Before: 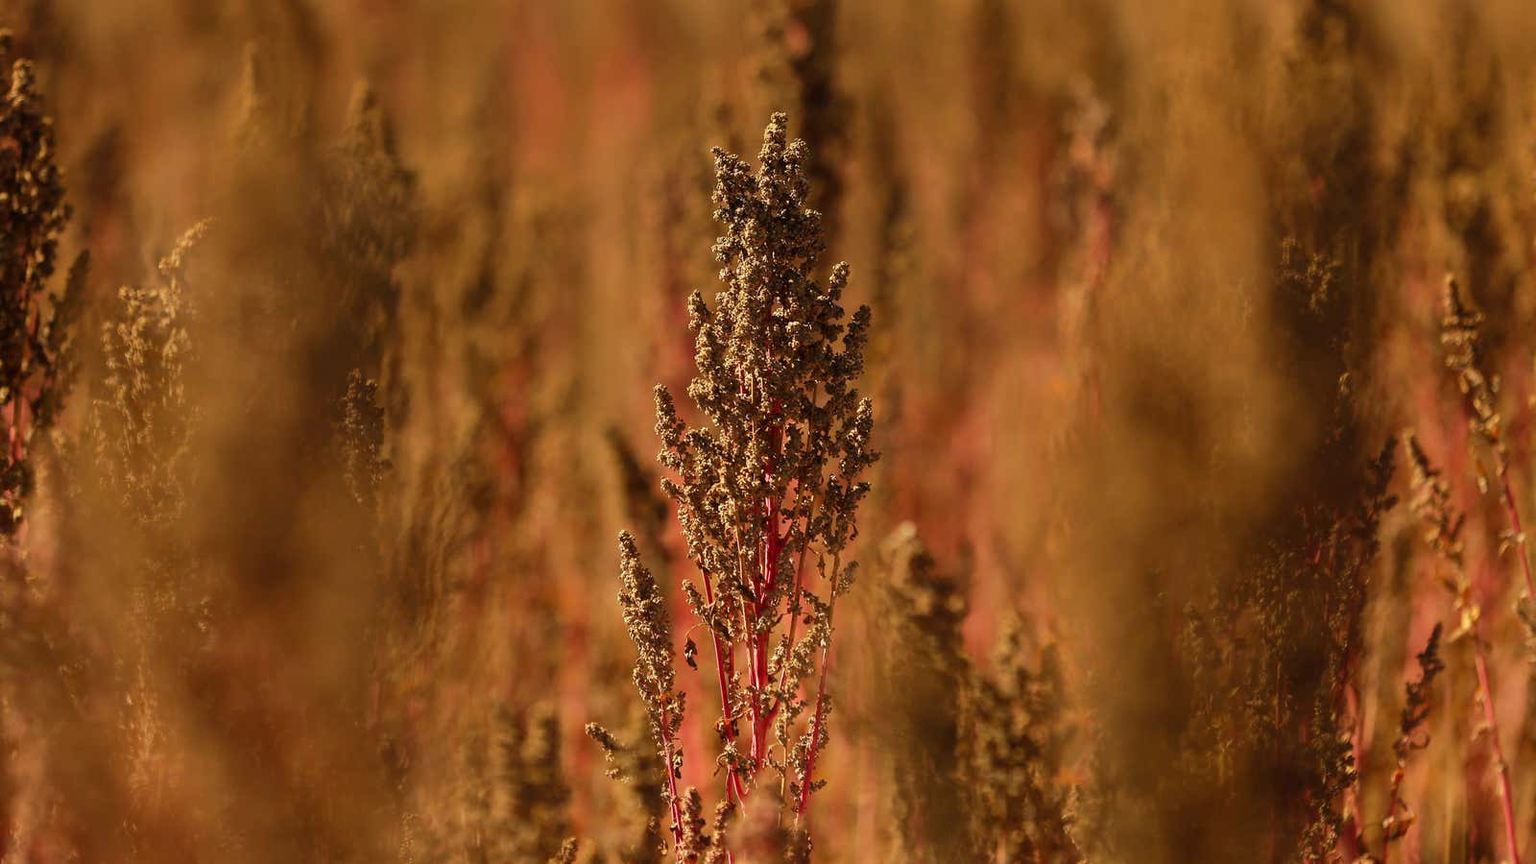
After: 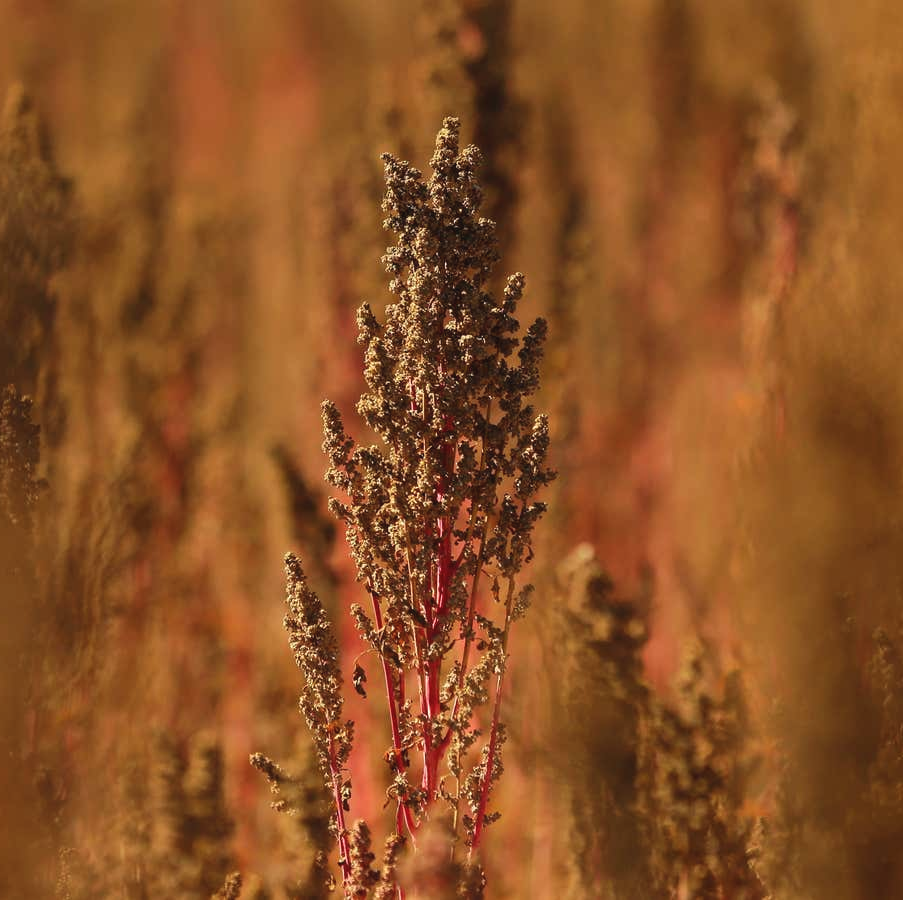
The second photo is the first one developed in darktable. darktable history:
crop and rotate: left 22.555%, right 21.004%
exposure: black level correction -0.003, exposure 0.044 EV, compensate highlight preservation false
